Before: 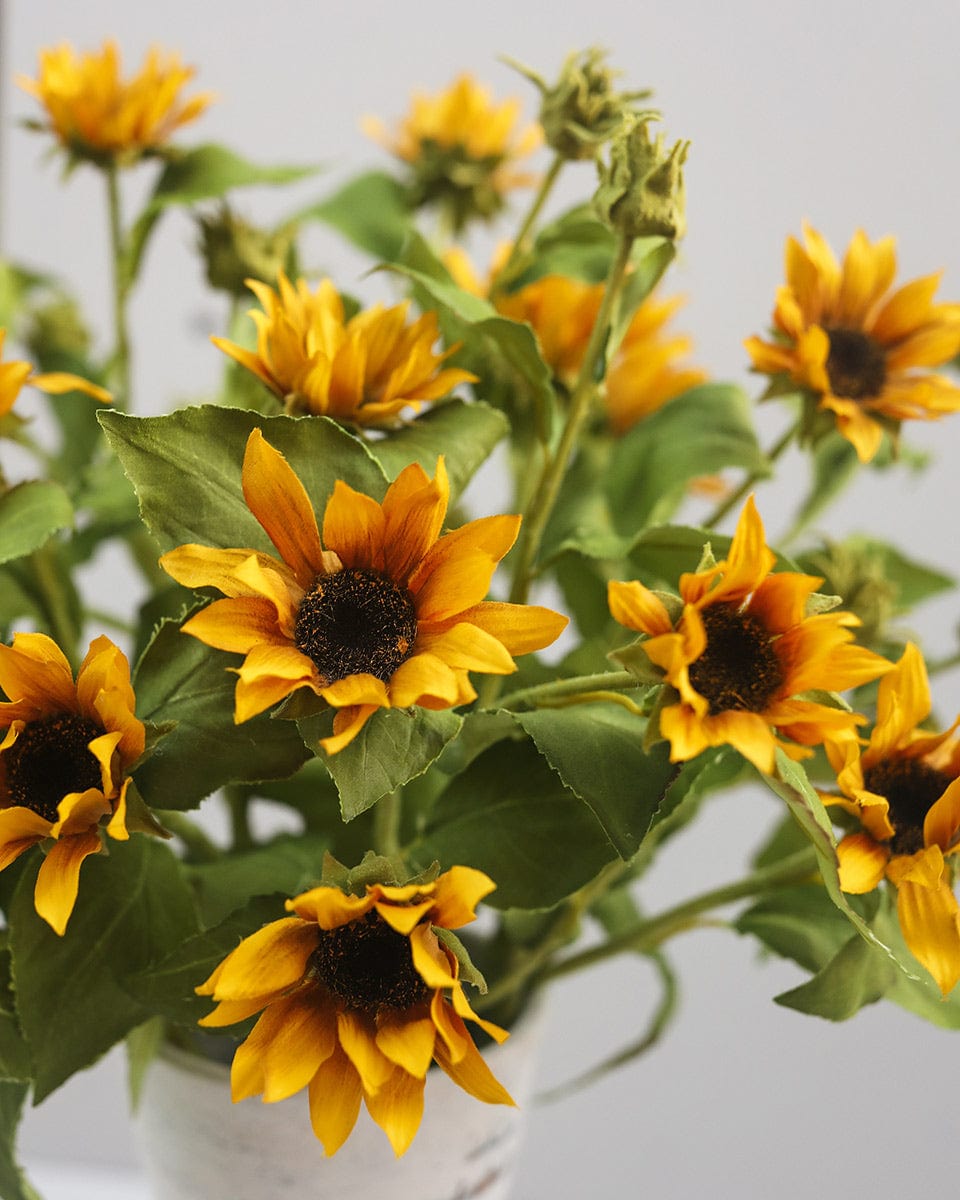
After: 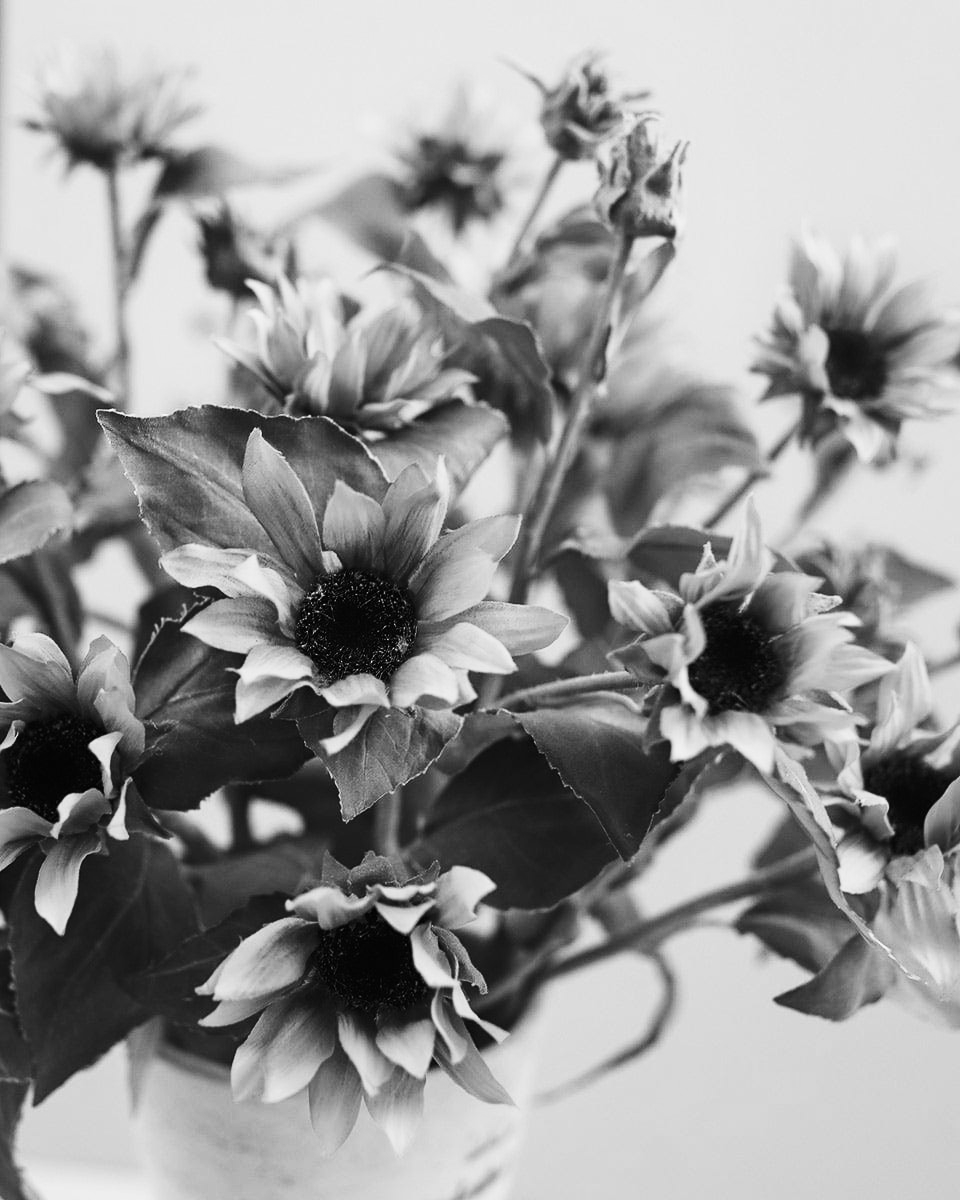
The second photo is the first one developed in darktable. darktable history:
contrast brightness saturation: contrast 0.28
monochrome: on, module defaults
